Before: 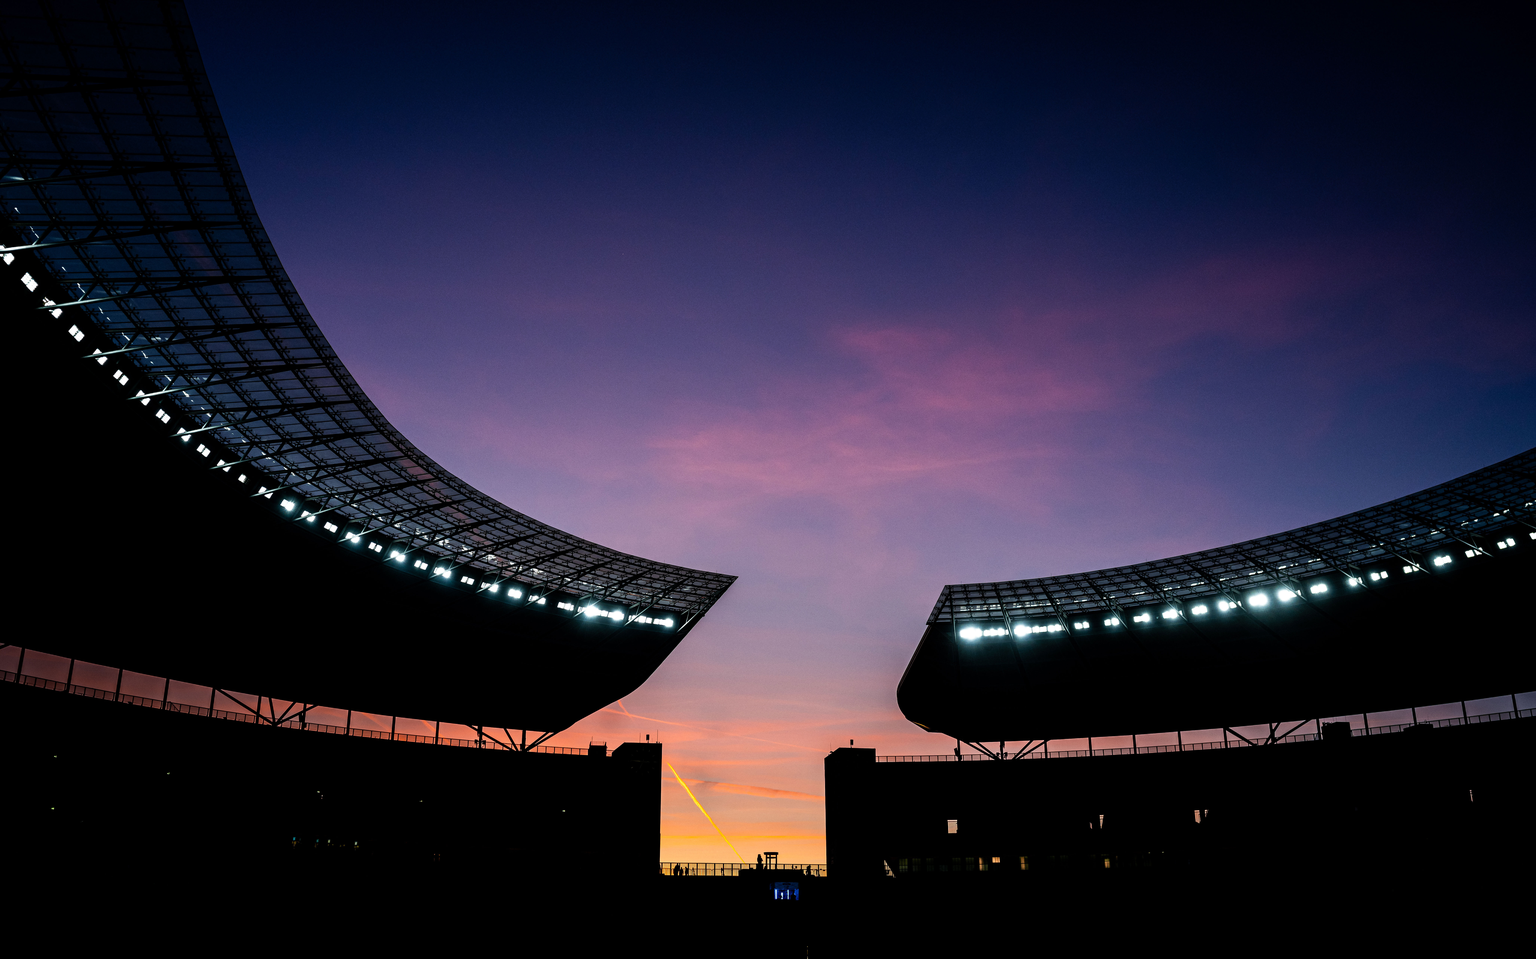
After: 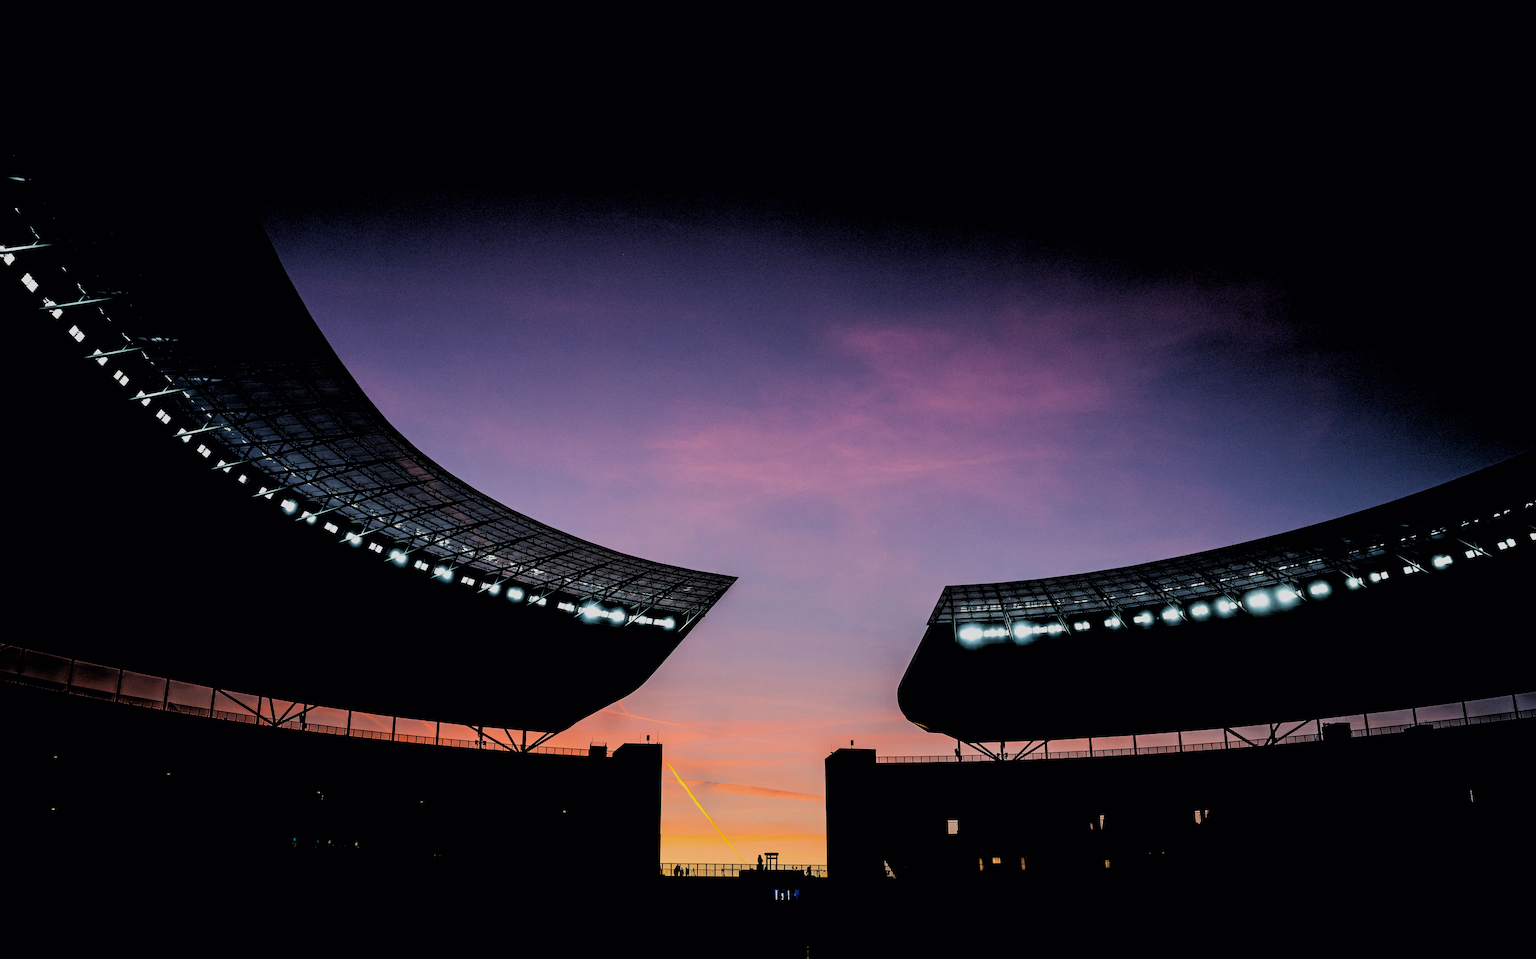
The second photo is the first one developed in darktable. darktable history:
filmic rgb: black relative exposure -7.82 EV, white relative exposure 4.29 EV, hardness 3.86, color science v6 (2022)
rgb levels: levels [[0.029, 0.461, 0.922], [0, 0.5, 1], [0, 0.5, 1]]
